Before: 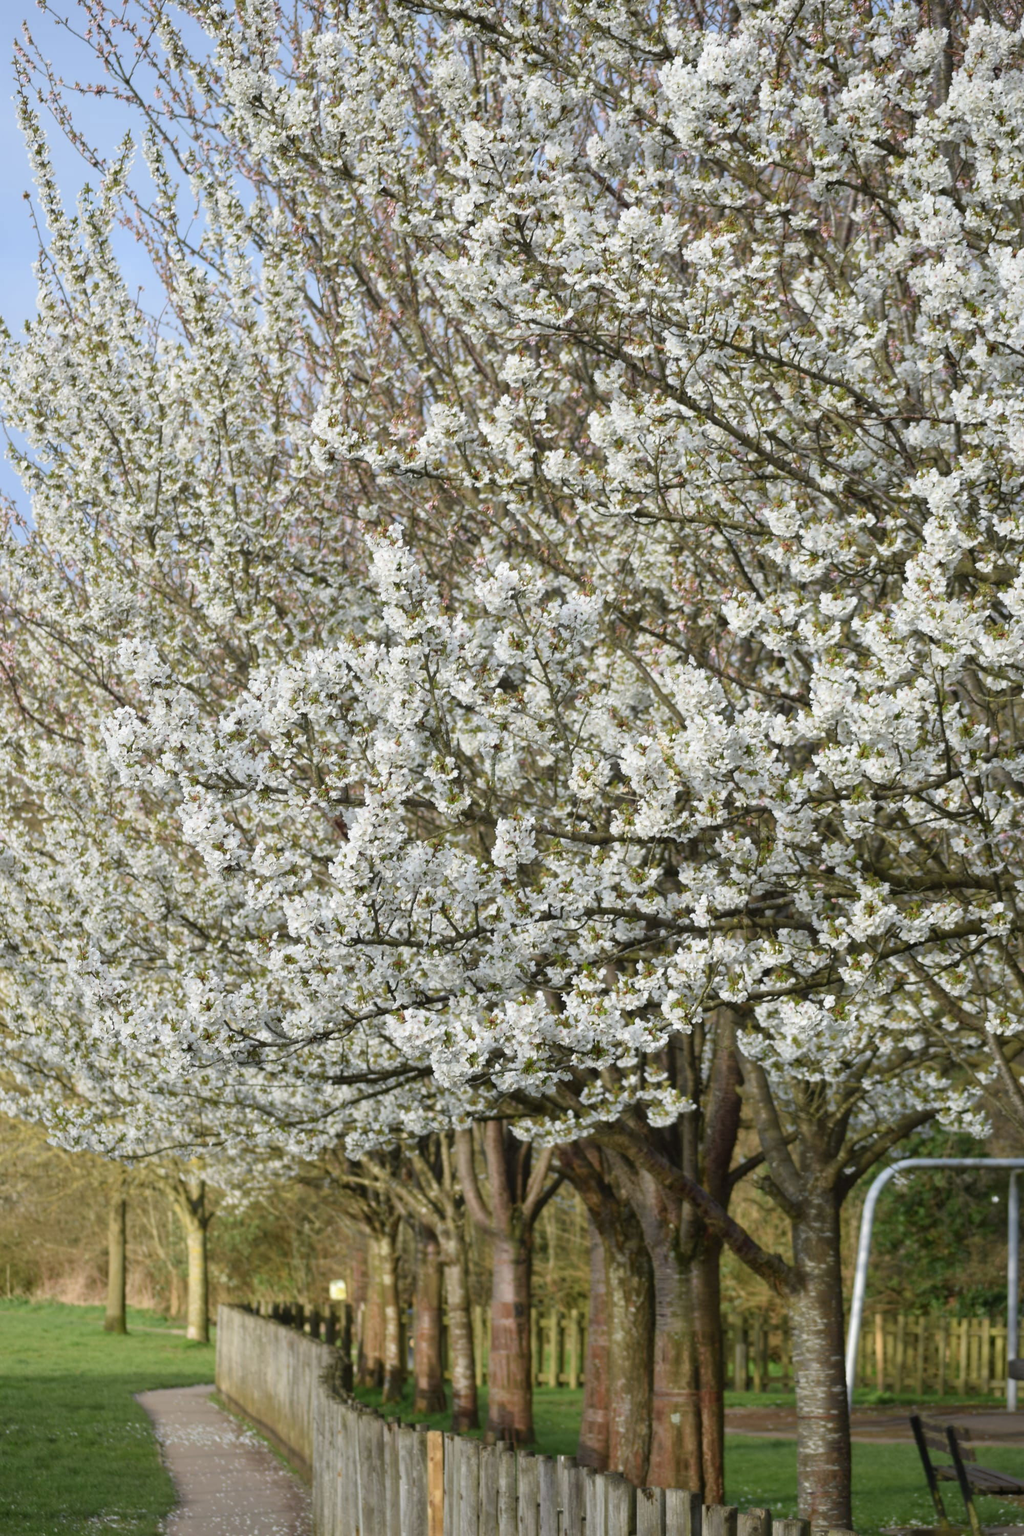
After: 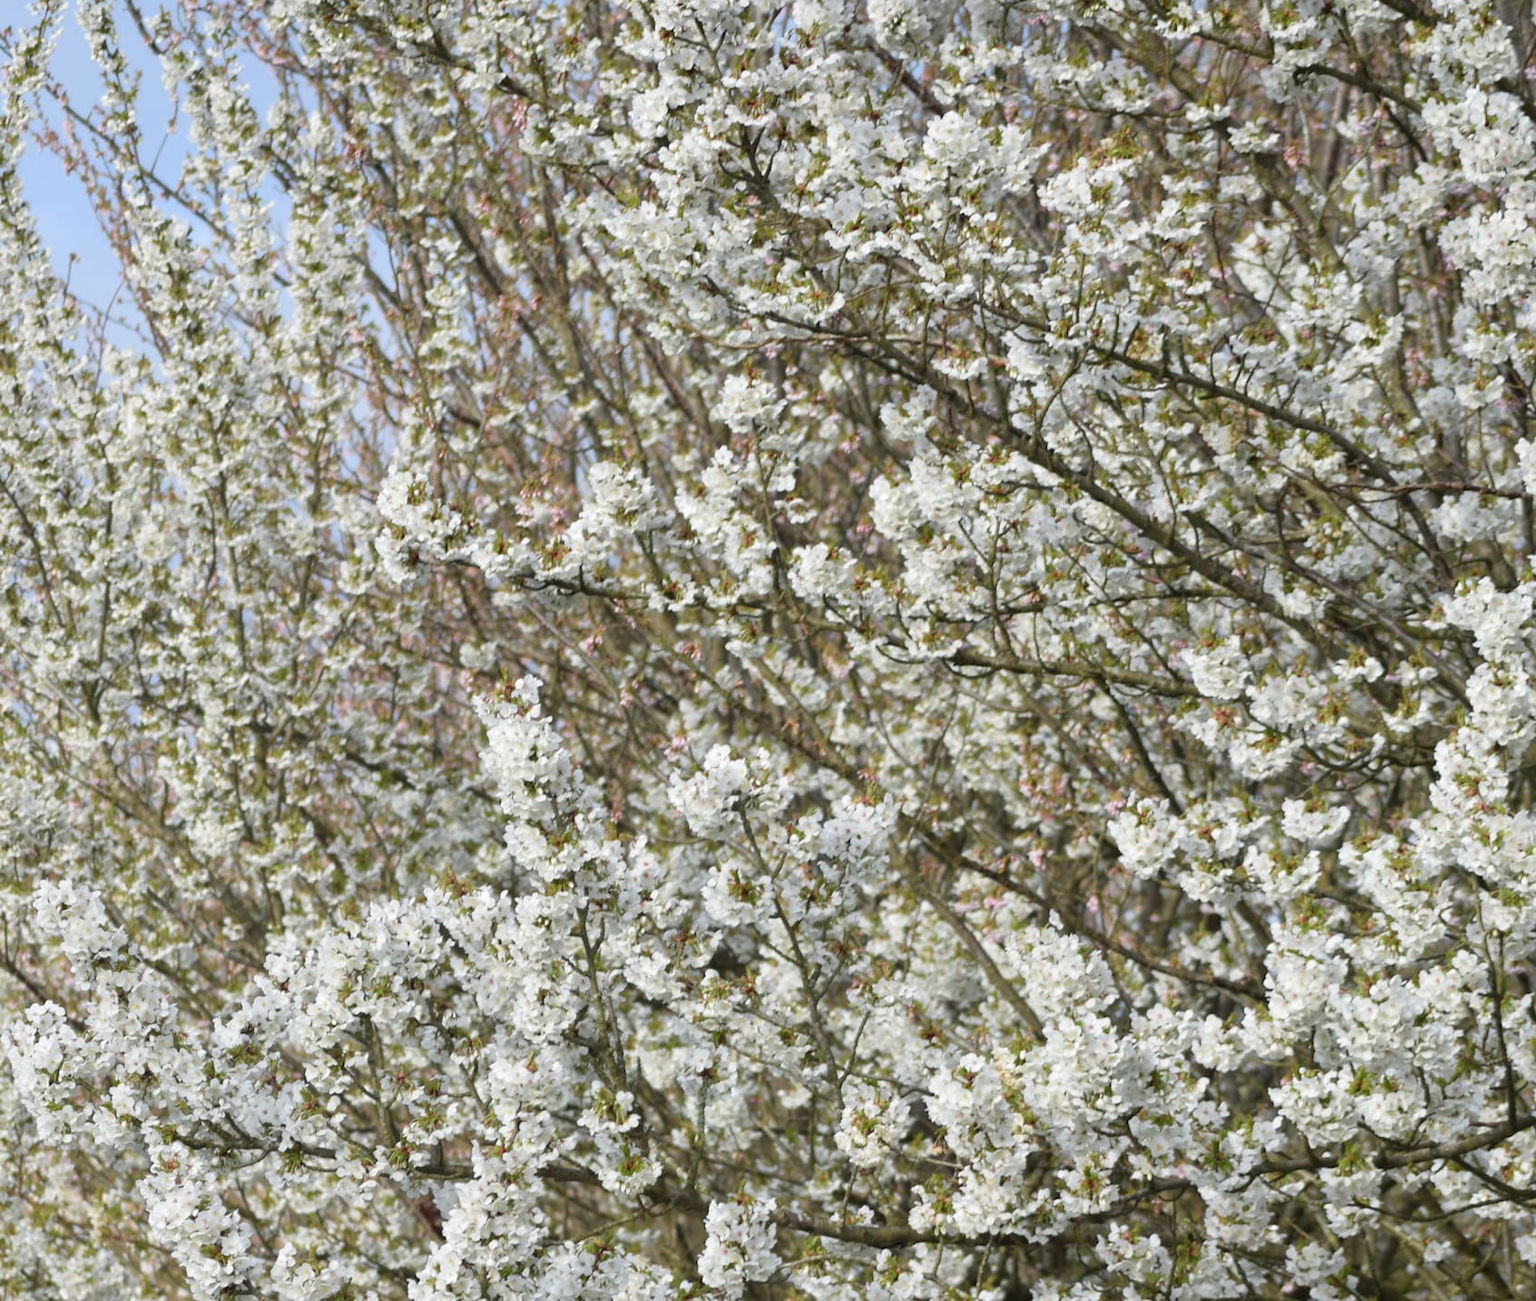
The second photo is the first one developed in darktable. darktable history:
crop and rotate: left 9.701%, top 9.393%, right 6.033%, bottom 42.998%
